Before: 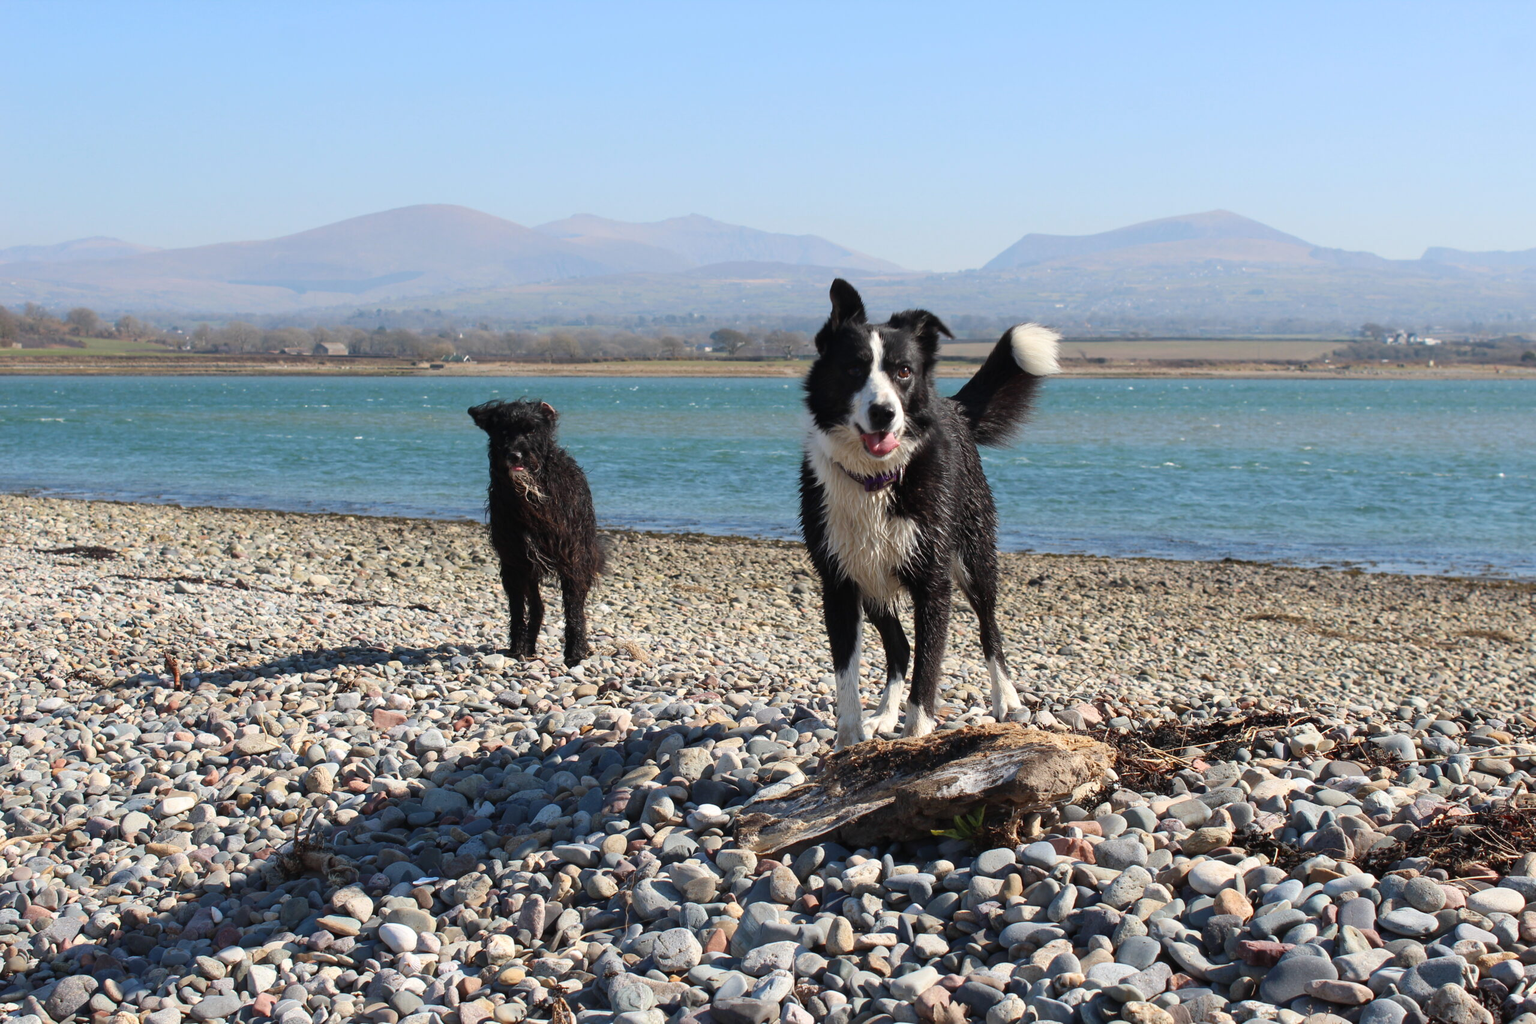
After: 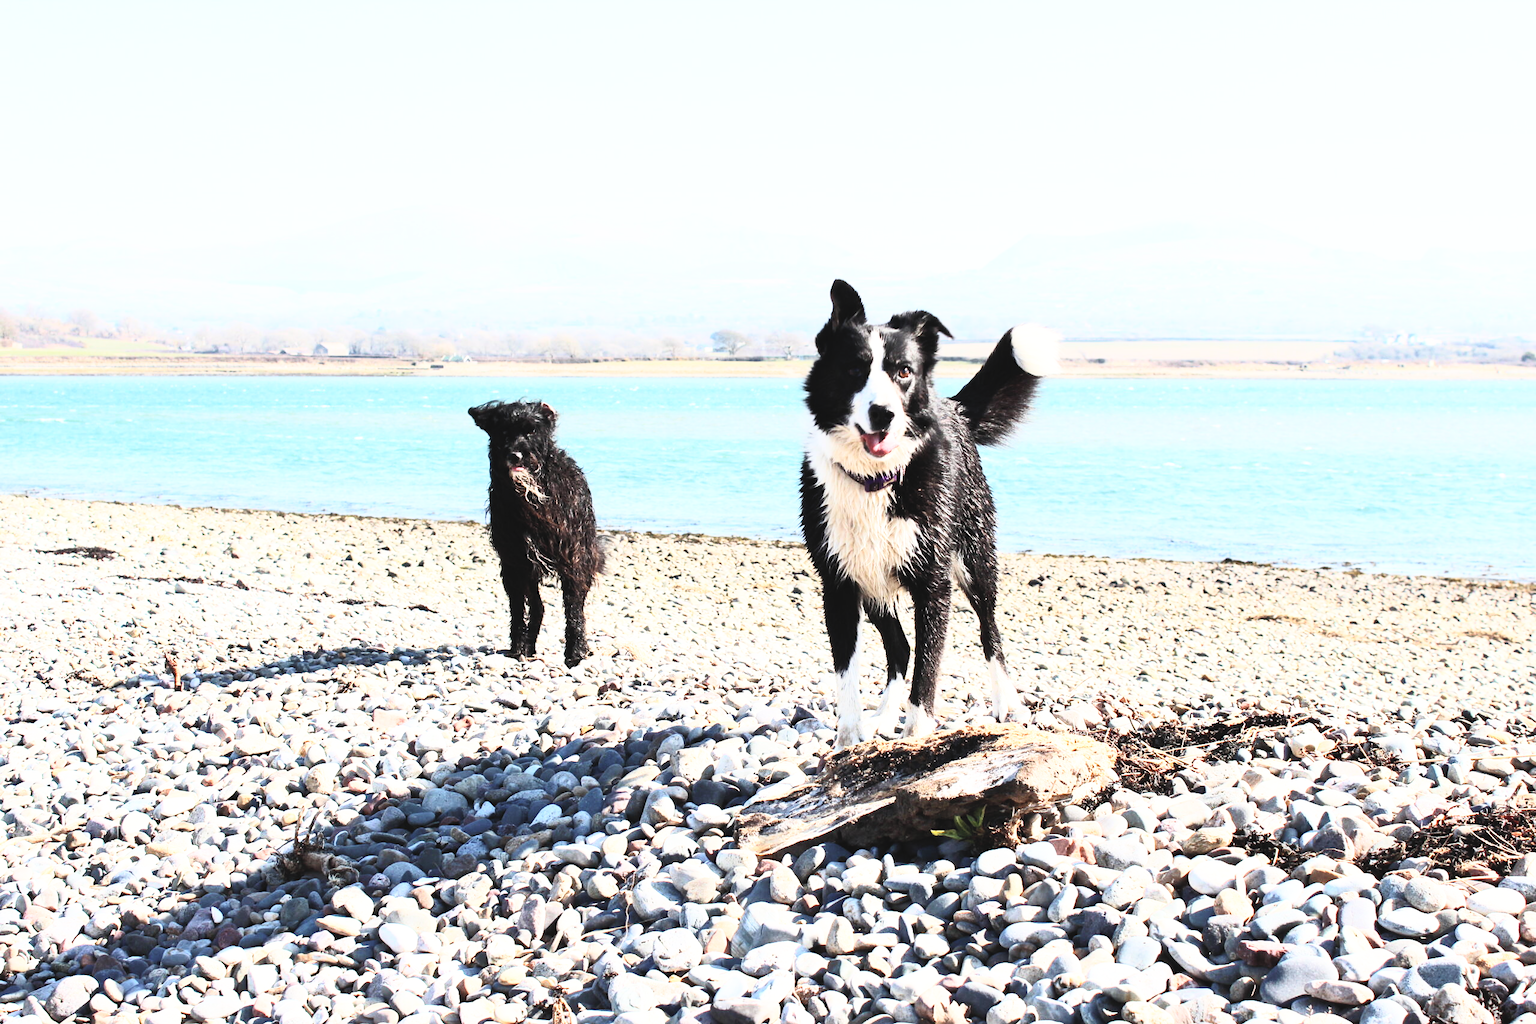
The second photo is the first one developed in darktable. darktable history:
contrast brightness saturation: contrast 0.43, brightness 0.56, saturation -0.19
base curve: curves: ch0 [(0, 0) (0.007, 0.004) (0.027, 0.03) (0.046, 0.07) (0.207, 0.54) (0.442, 0.872) (0.673, 0.972) (1, 1)], preserve colors none
